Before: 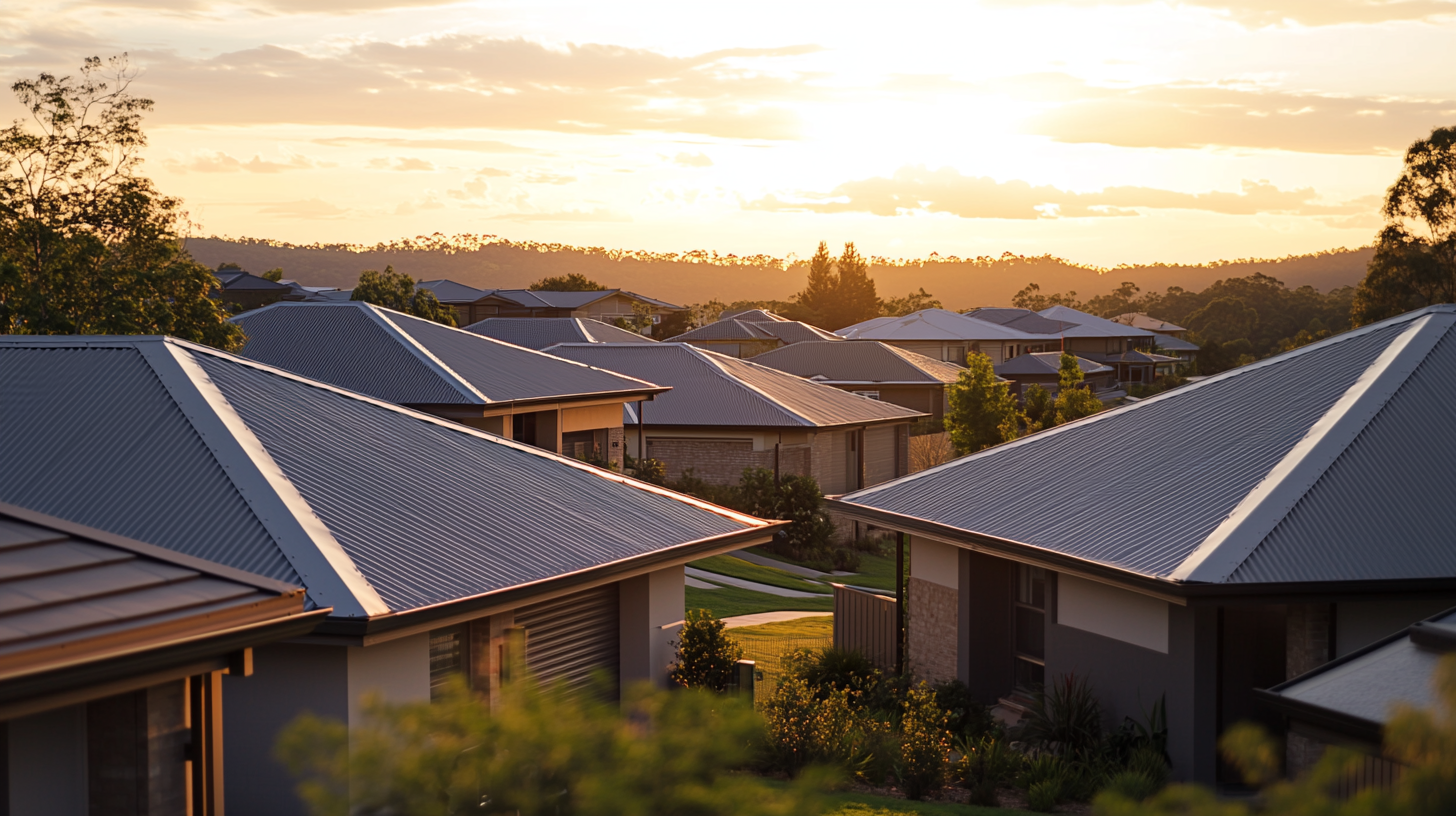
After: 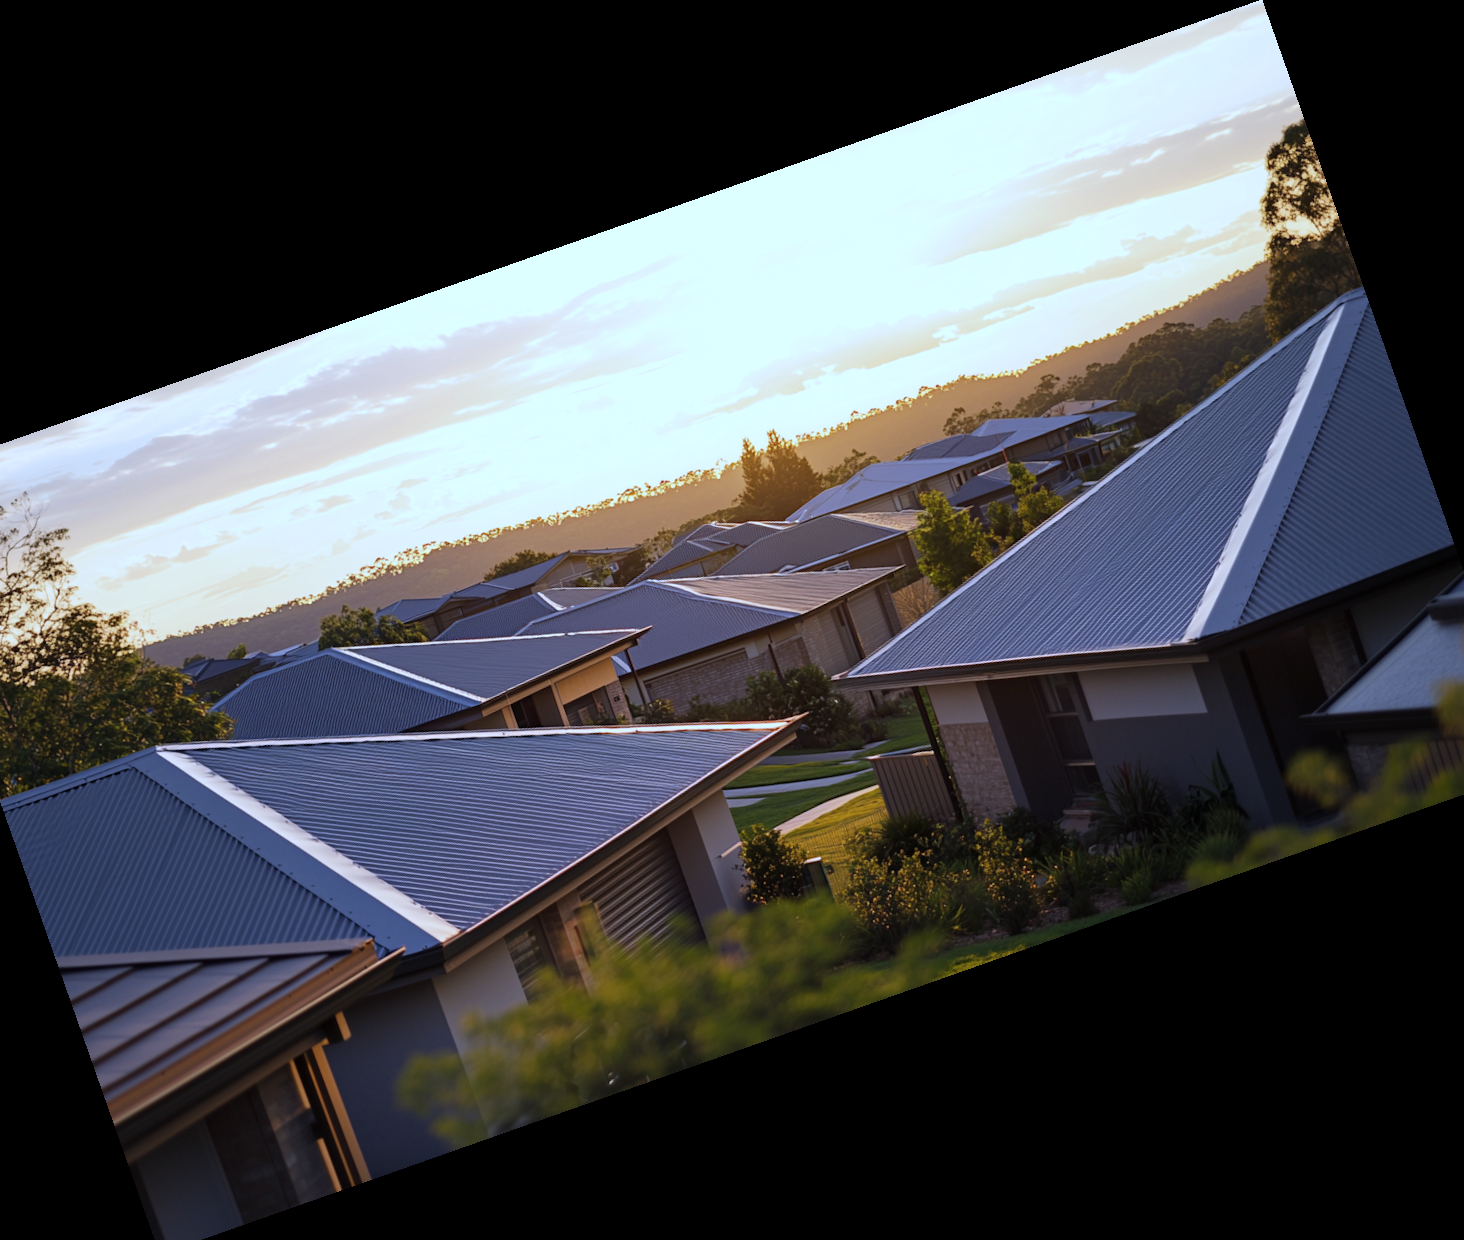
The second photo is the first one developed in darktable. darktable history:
white balance: red 0.871, blue 1.249
crop and rotate: angle 19.43°, left 6.812%, right 4.125%, bottom 1.087%
